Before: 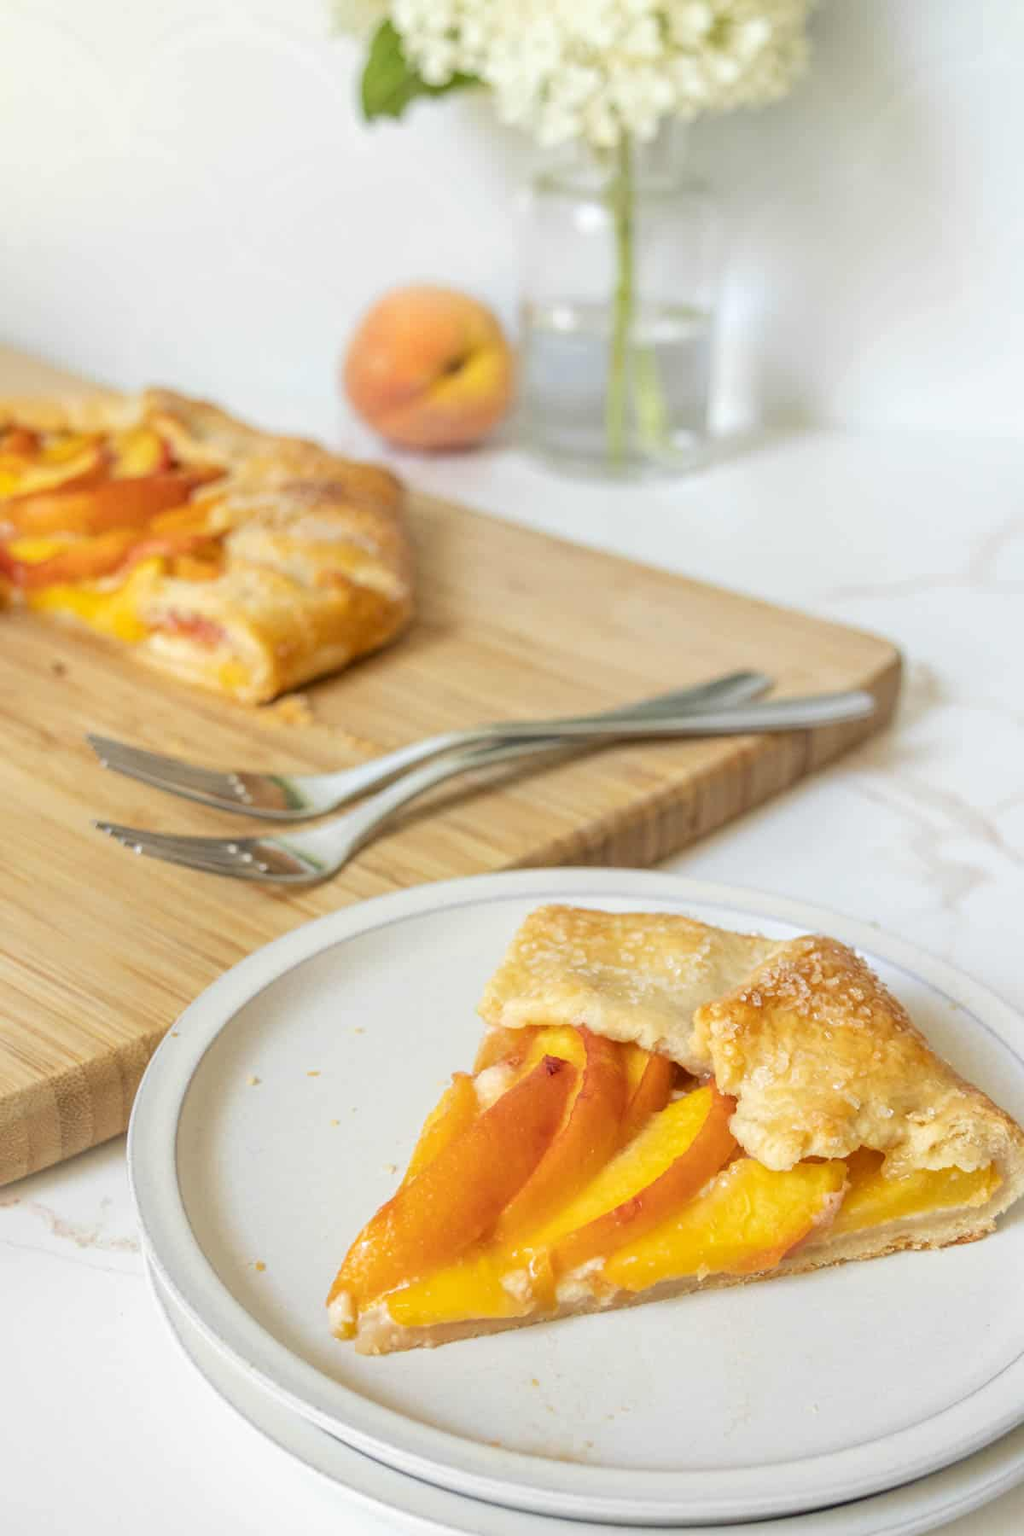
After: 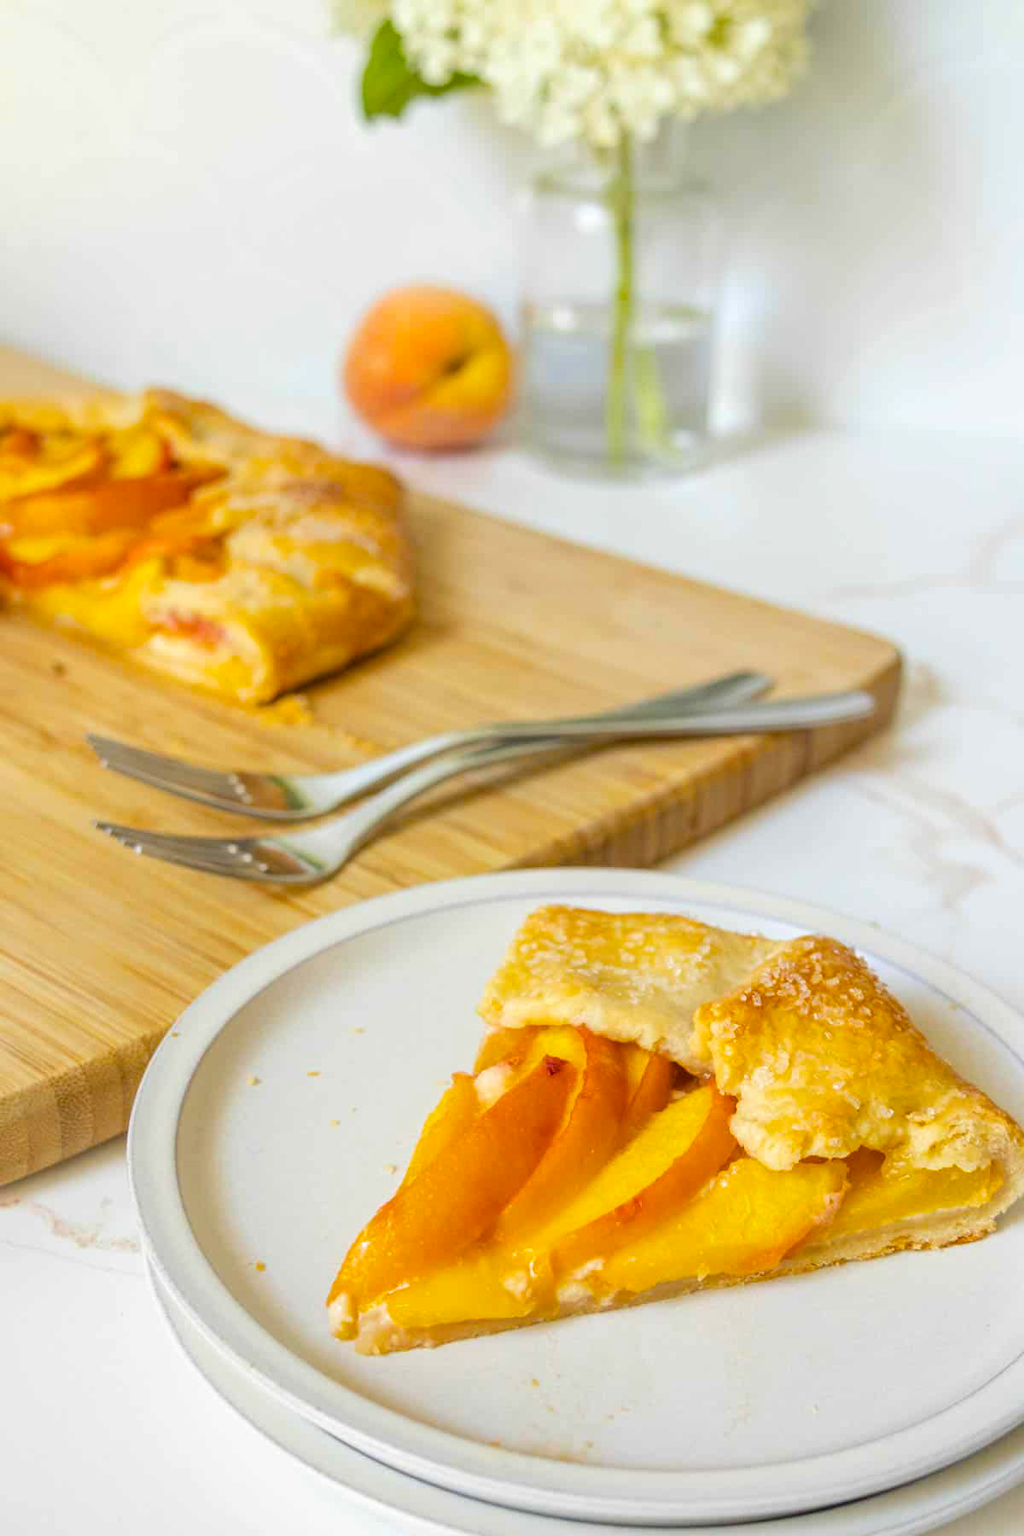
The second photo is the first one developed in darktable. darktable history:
color balance rgb: perceptual saturation grading › global saturation 30.036%, global vibrance 20%
